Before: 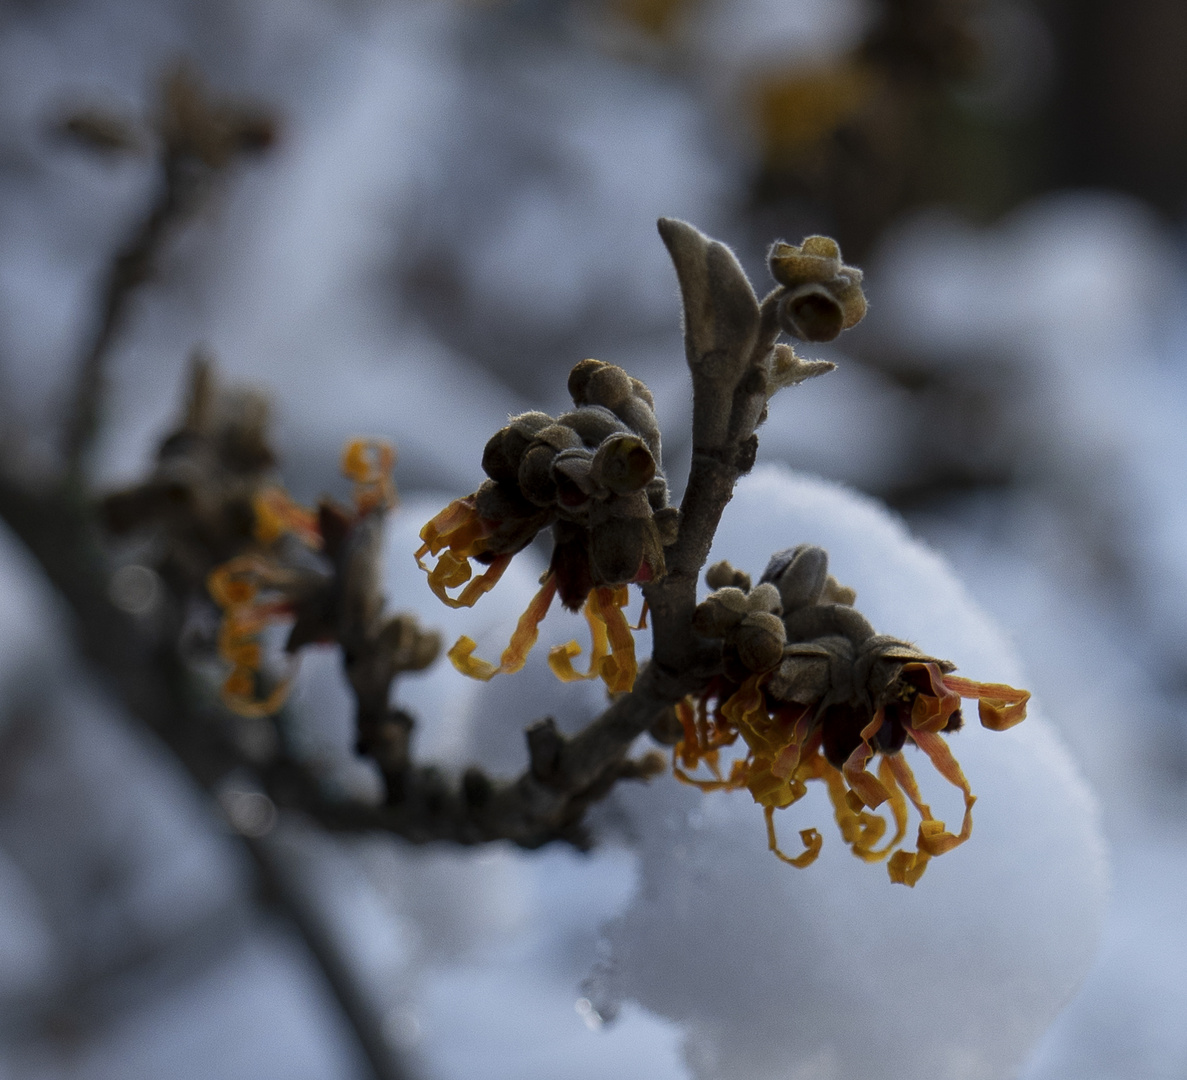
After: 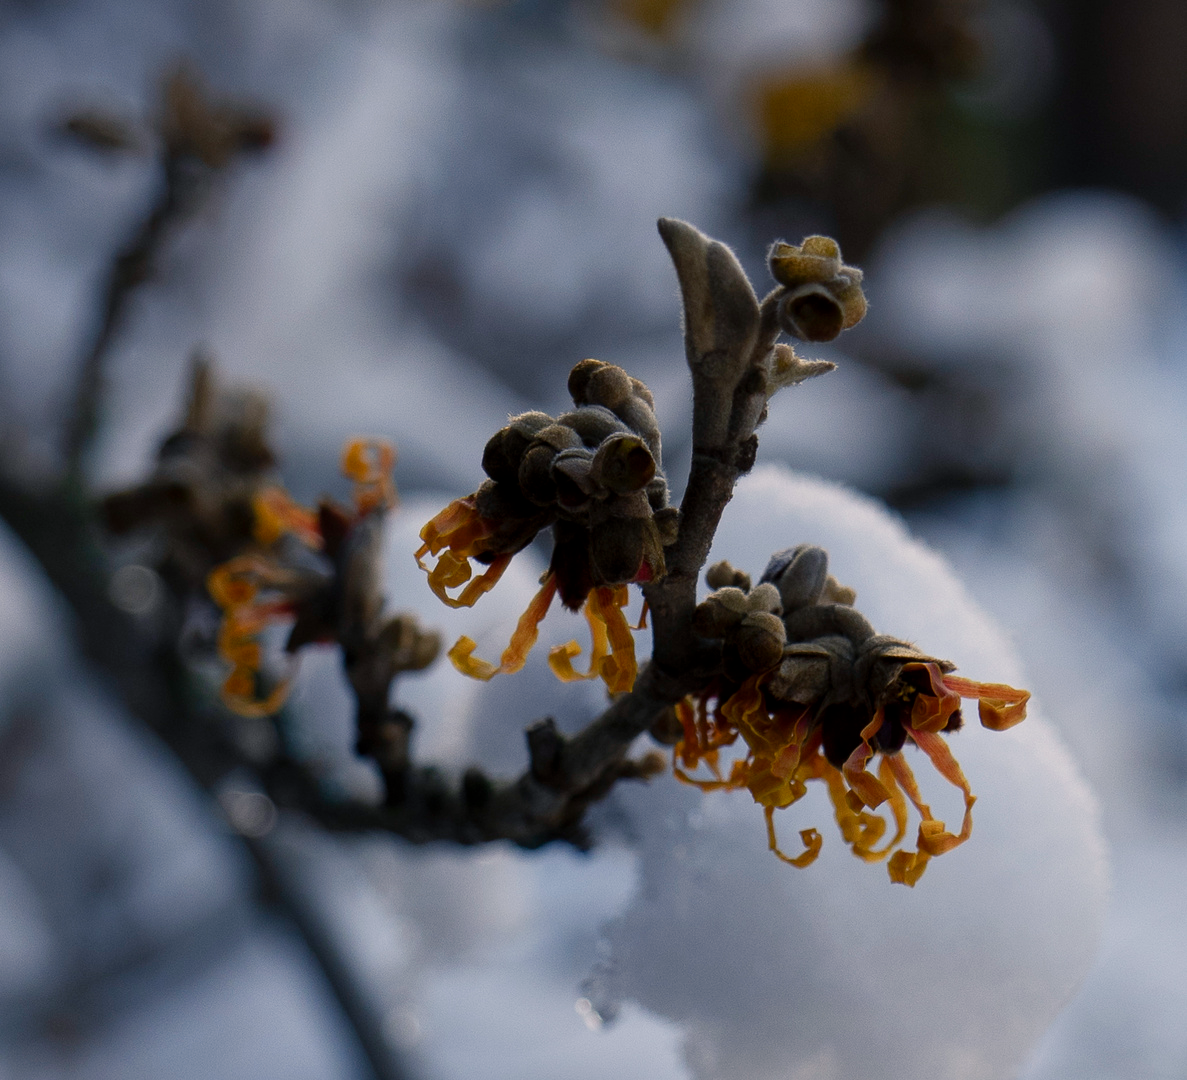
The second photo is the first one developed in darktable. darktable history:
color balance rgb: shadows lift › chroma 4.203%, shadows lift › hue 254.49°, highlights gain › chroma 3.22%, highlights gain › hue 57.47°, perceptual saturation grading › global saturation 0.586%, perceptual saturation grading › highlights -19.824%, perceptual saturation grading › shadows 19.189%
